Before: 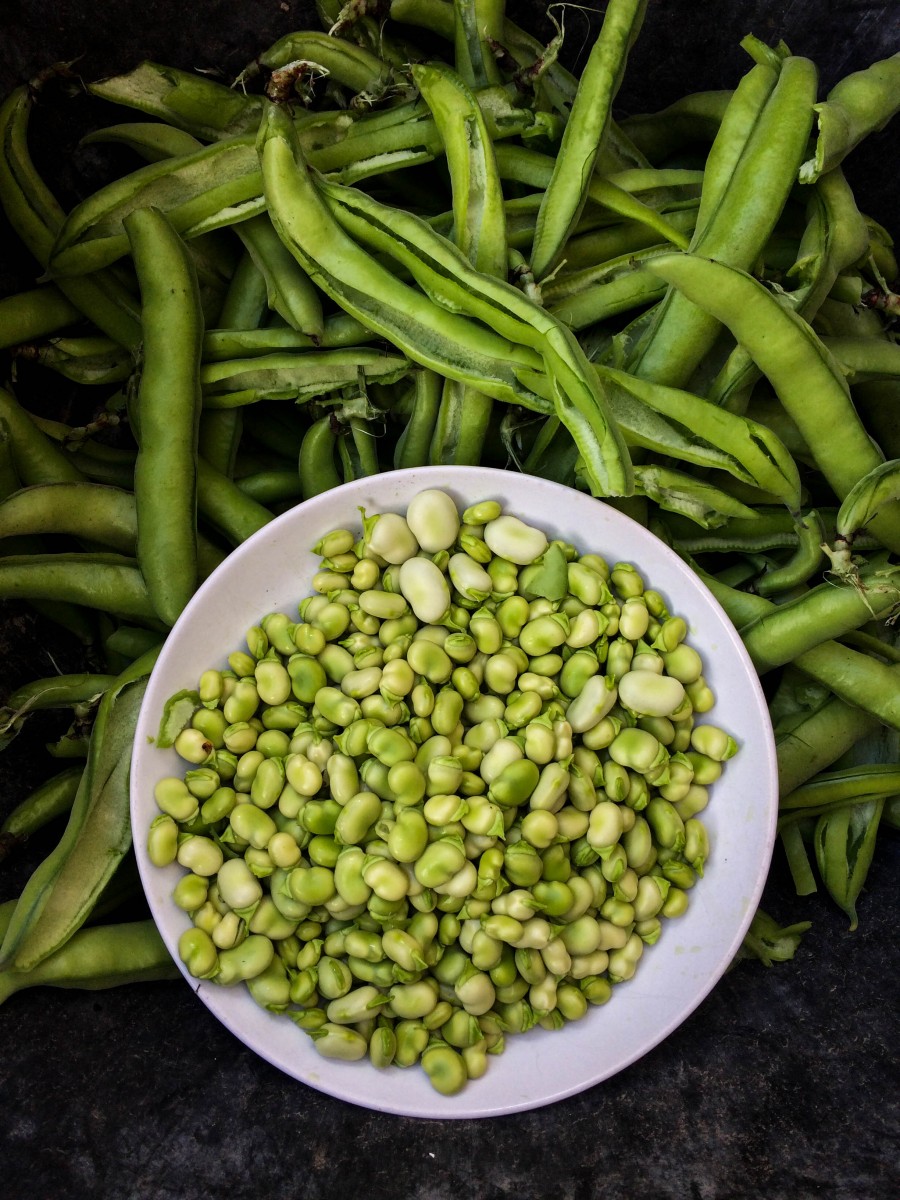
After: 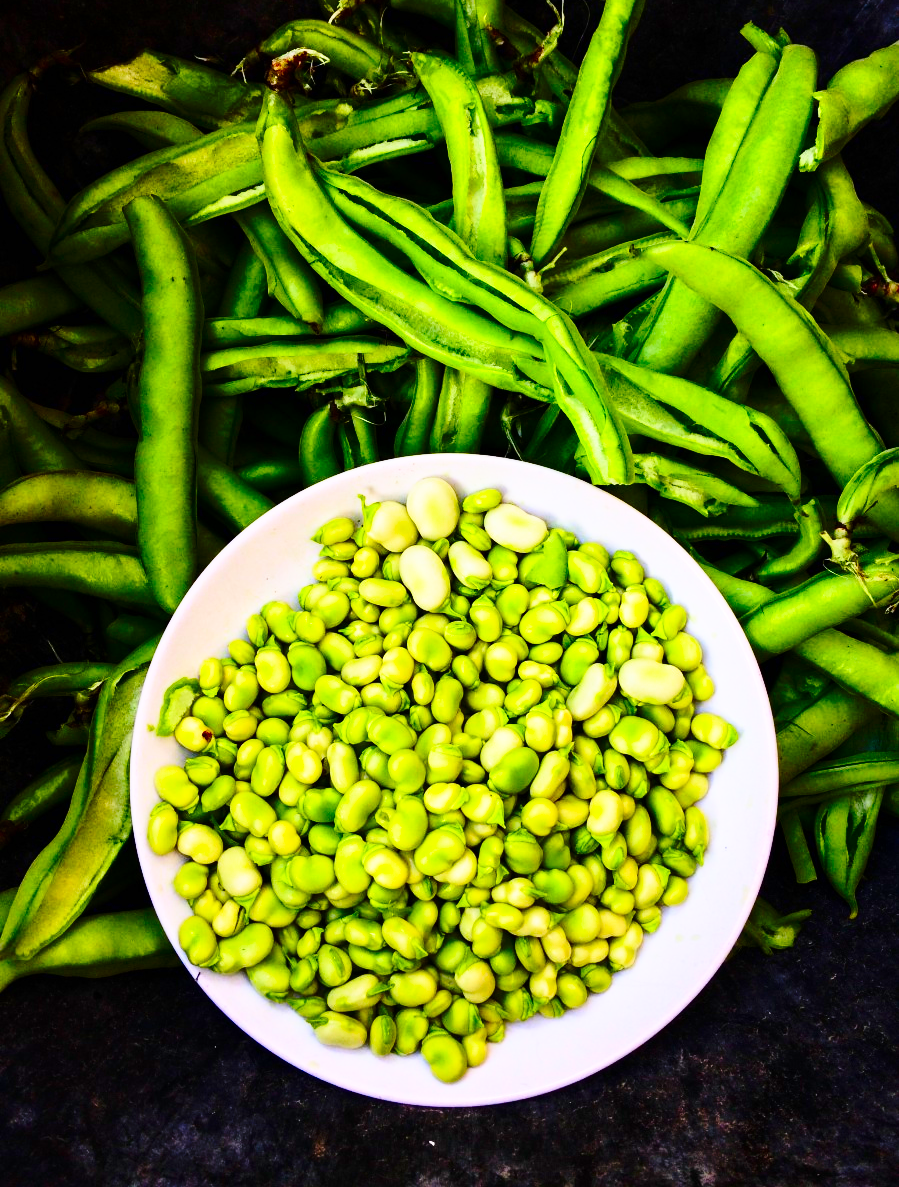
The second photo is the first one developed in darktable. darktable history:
crop: top 1.068%, right 0.012%
base curve: curves: ch0 [(0, 0) (0.028, 0.03) (0.121, 0.232) (0.46, 0.748) (0.859, 0.968) (1, 1)], preserve colors none
contrast brightness saturation: contrast 0.265, brightness 0.019, saturation 0.885
tone equalizer: on, module defaults
